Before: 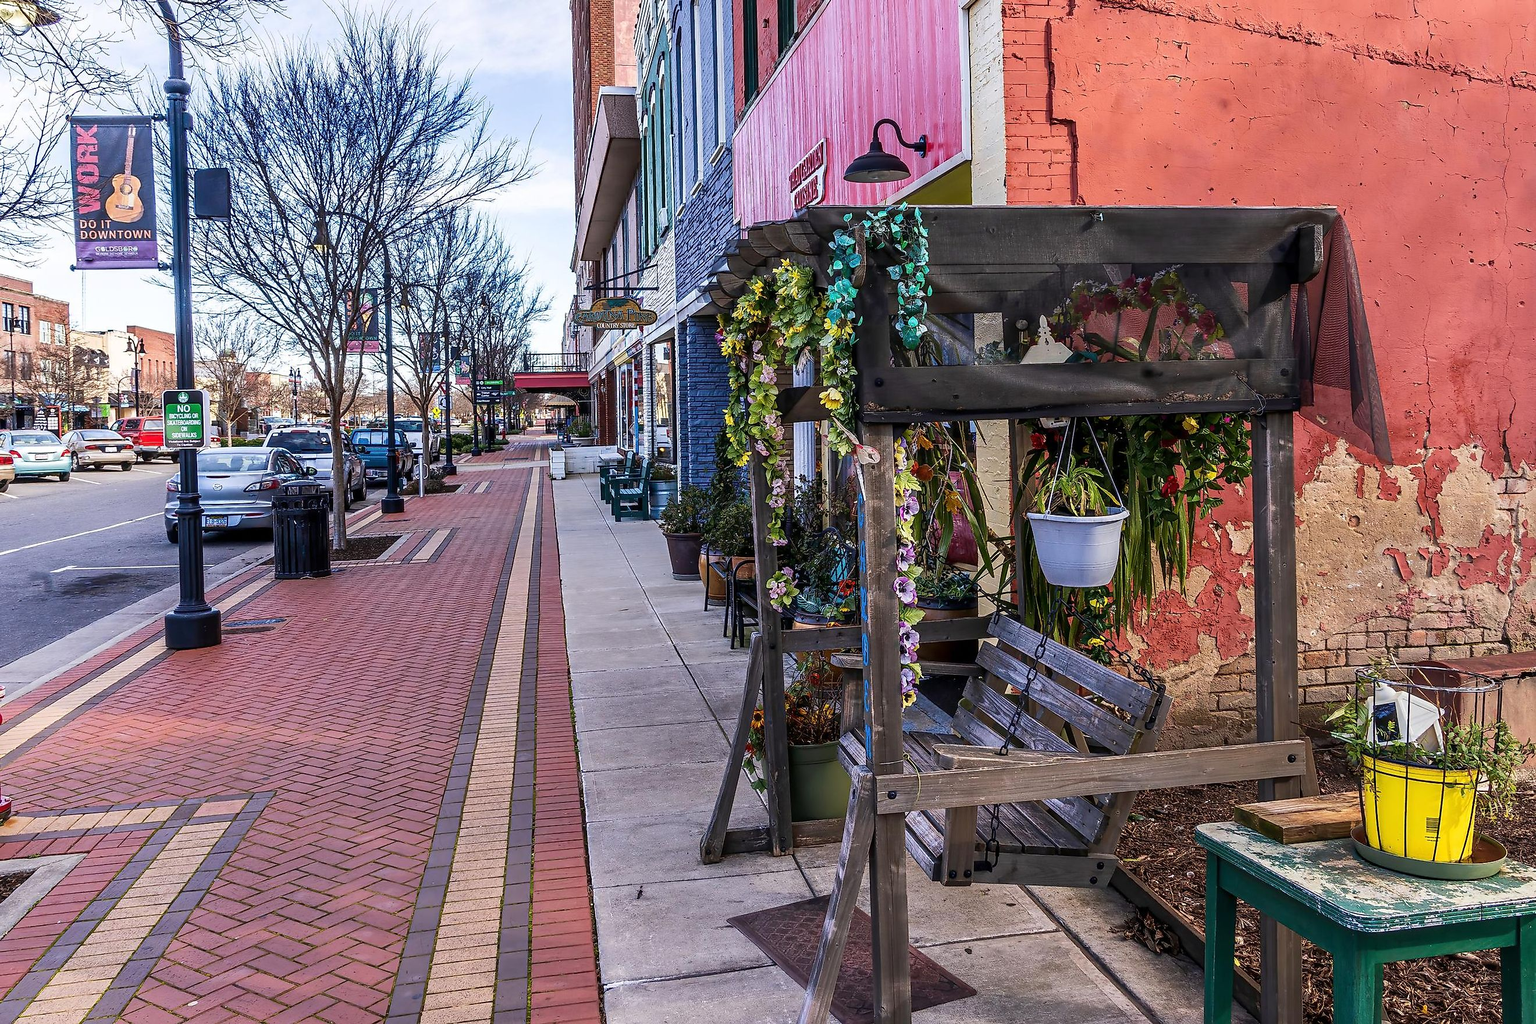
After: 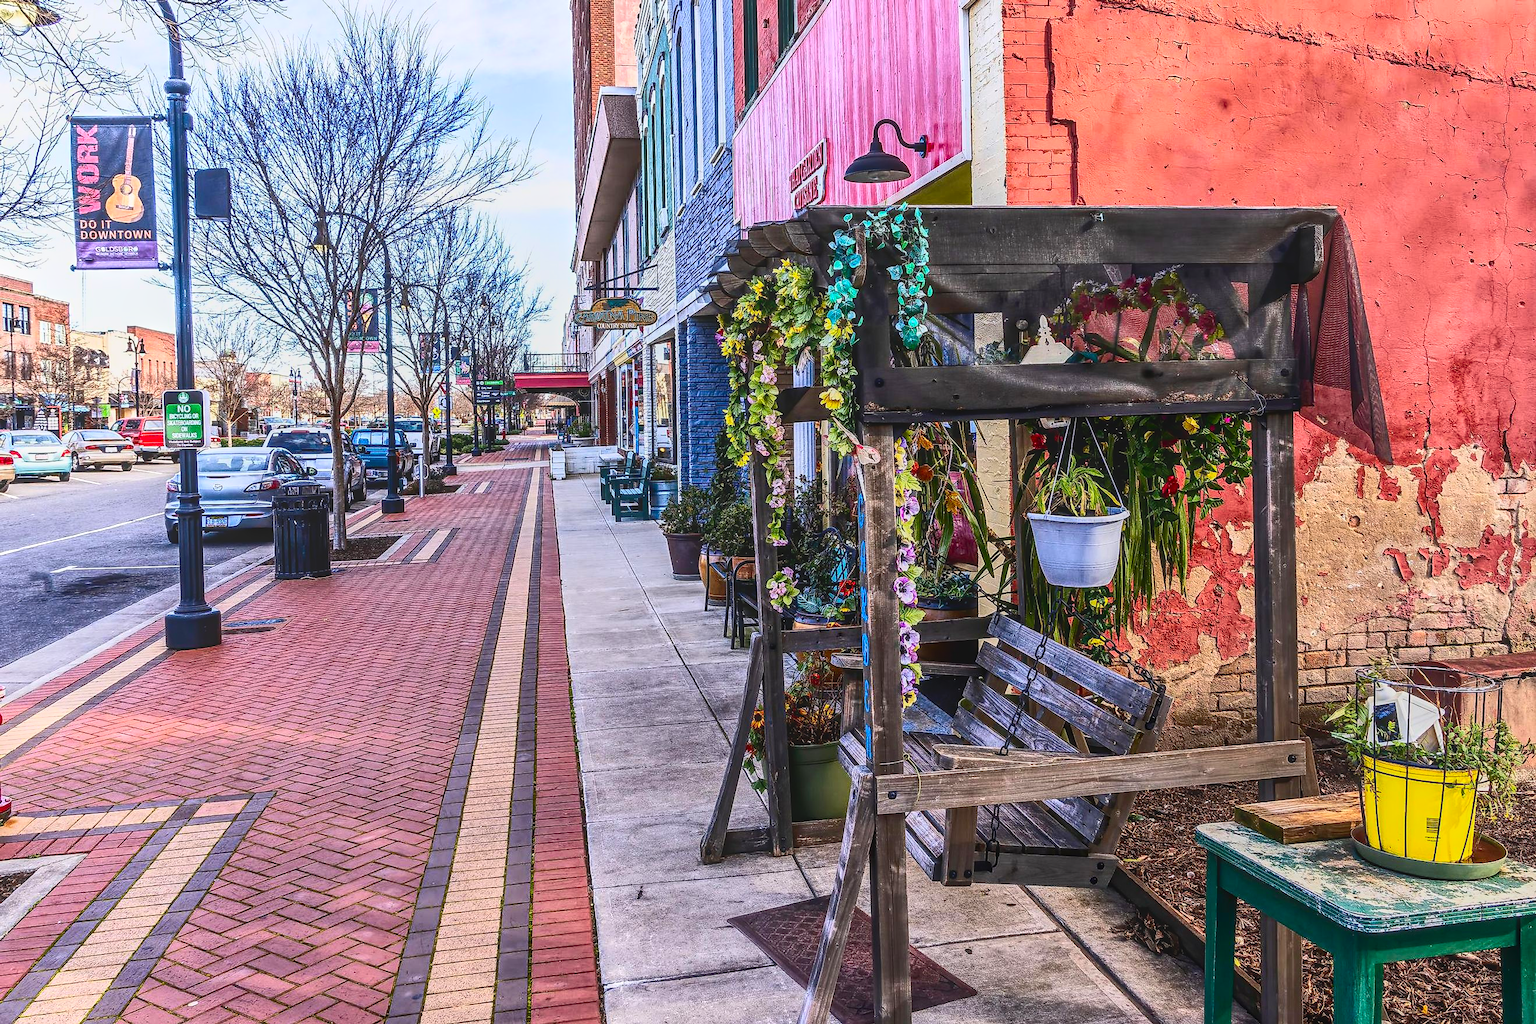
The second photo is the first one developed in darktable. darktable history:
local contrast: highlights 66%, shadows 35%, detail 167%, midtone range 0.2
contrast brightness saturation: contrast 0.395, brightness 0.053, saturation 0.254
shadows and highlights: soften with gaussian
